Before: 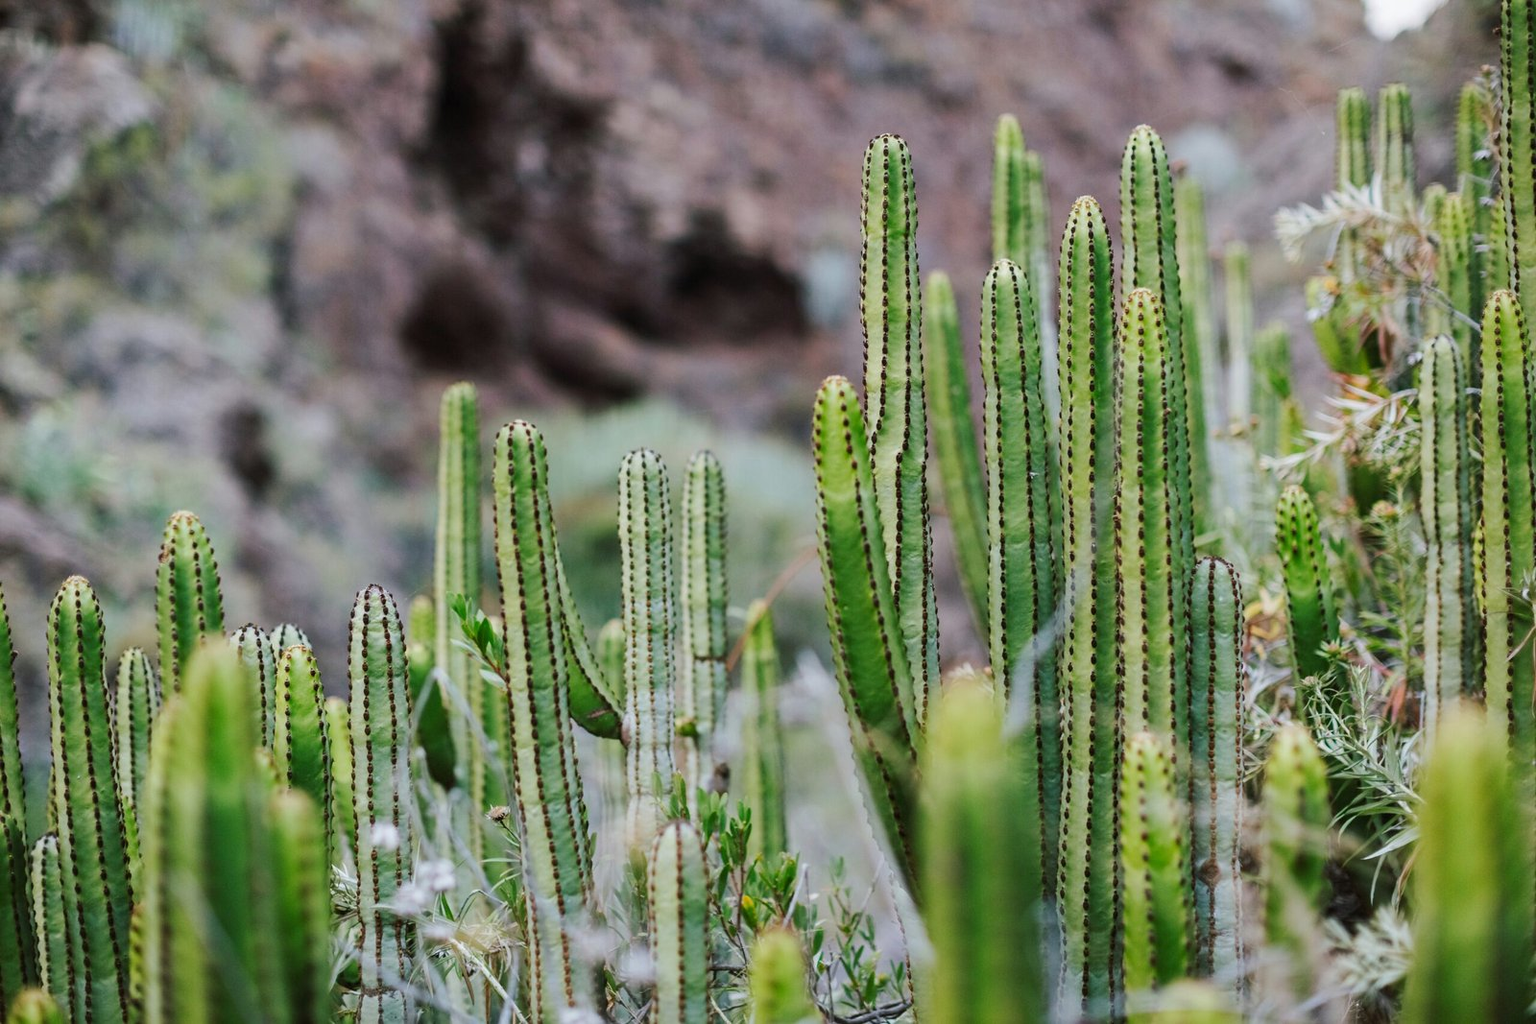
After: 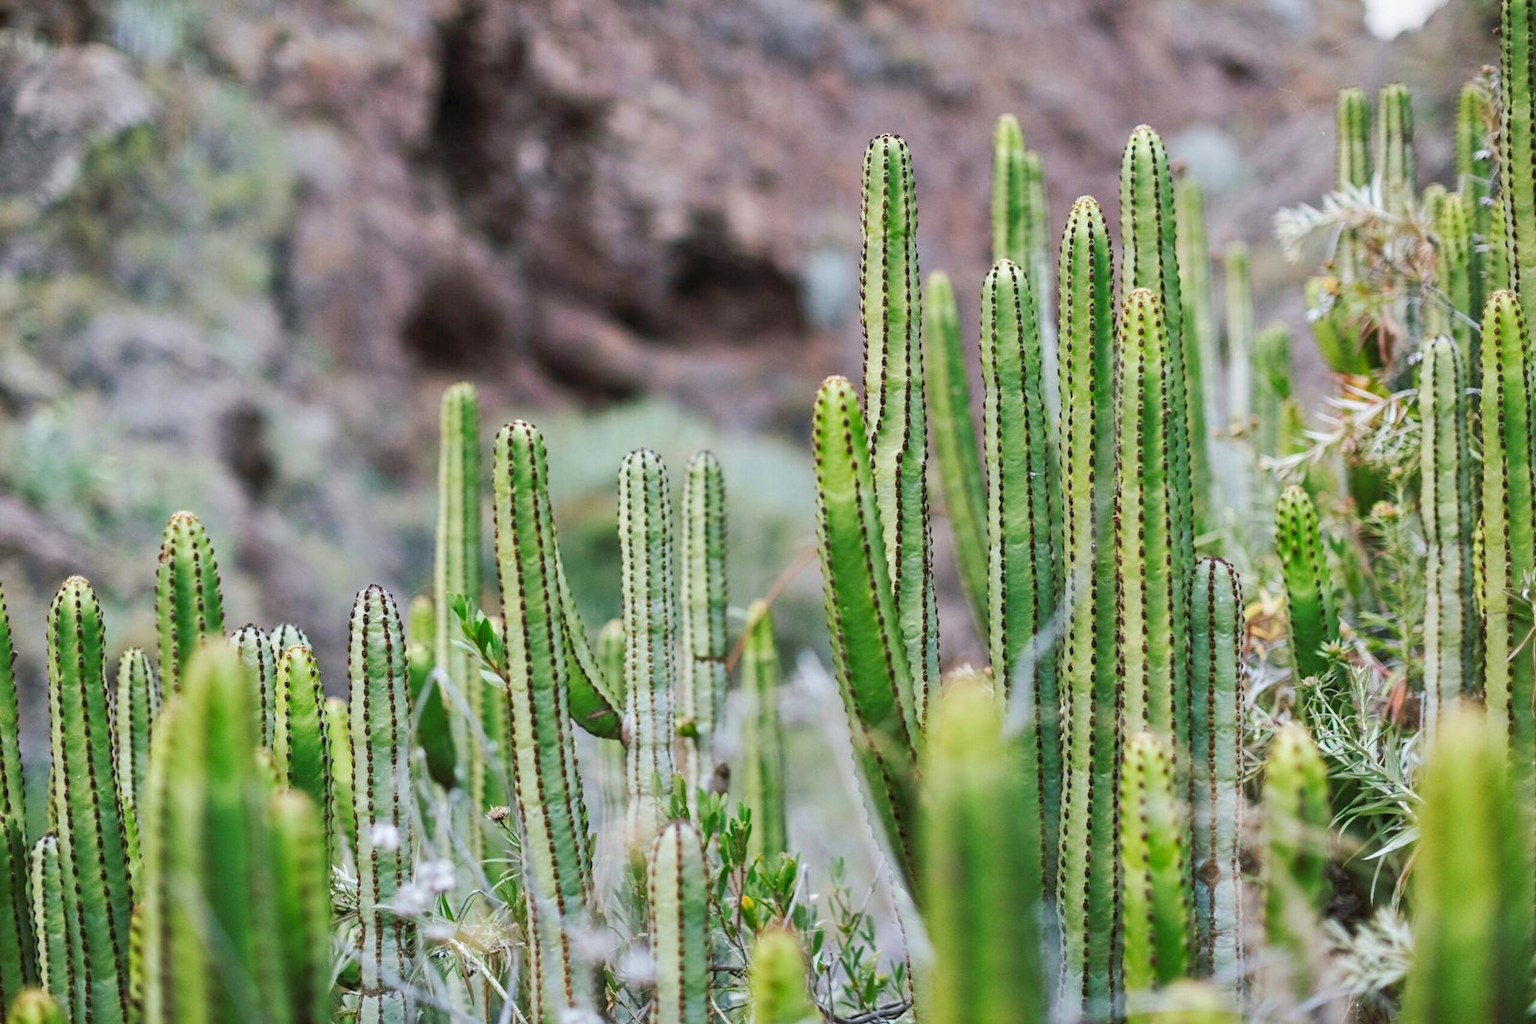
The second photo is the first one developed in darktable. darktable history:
tone equalizer: -8 EV 1 EV, -7 EV 1 EV, -6 EV 1 EV, -5 EV 1 EV, -4 EV 1 EV, -3 EV 0.75 EV, -2 EV 0.5 EV, -1 EV 0.25 EV
shadows and highlights: shadows 37.27, highlights -28.18, soften with gaussian
